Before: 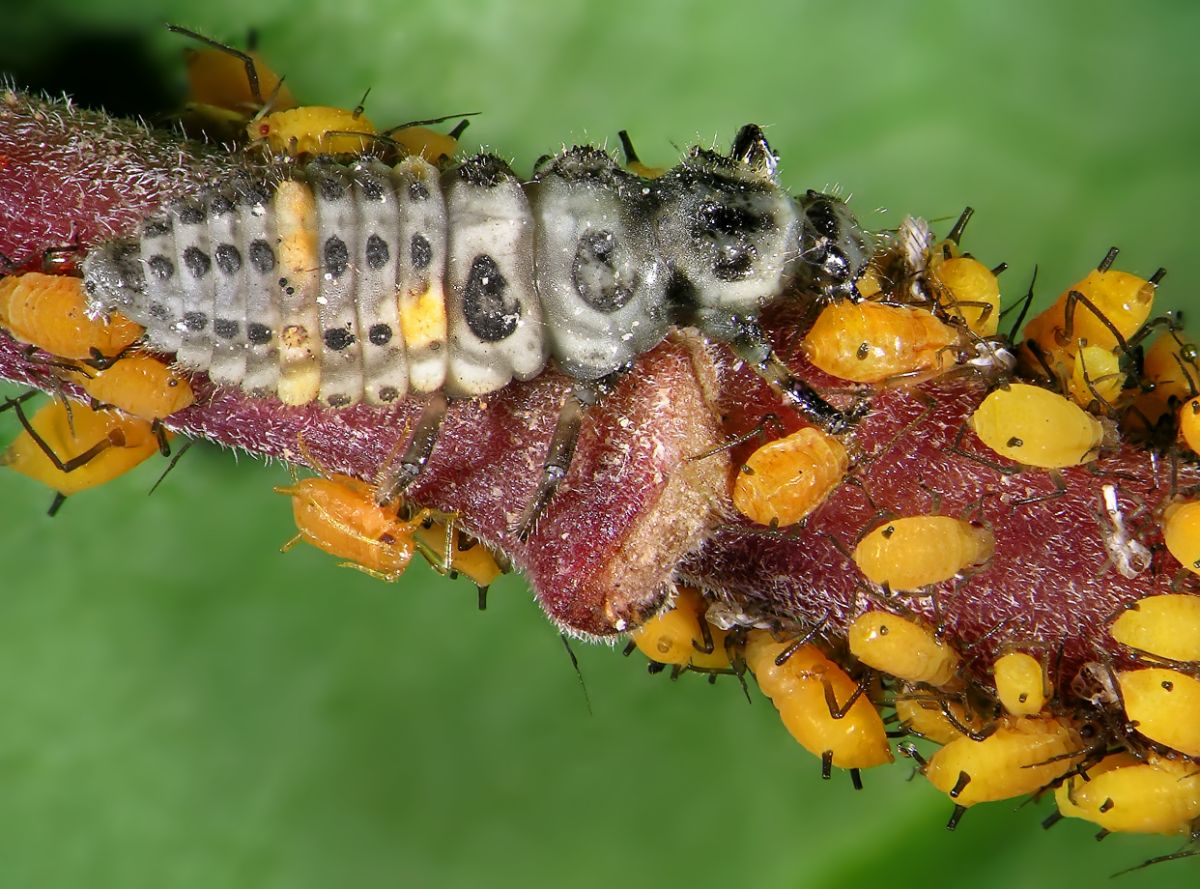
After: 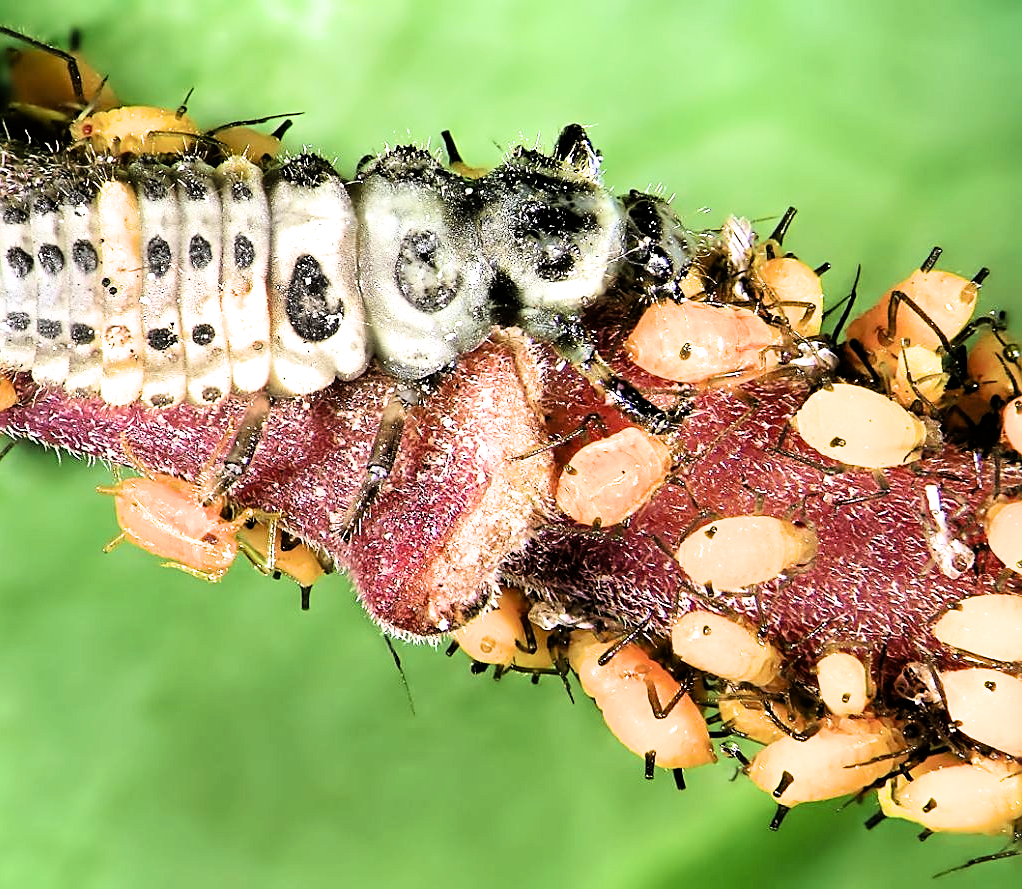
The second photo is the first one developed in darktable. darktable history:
filmic rgb: black relative exposure -5.41 EV, white relative exposure 2.88 EV, dynamic range scaling -38.21%, hardness 3.98, contrast 1.6, highlights saturation mix -0.766%, color science v6 (2022)
exposure: exposure 1 EV, compensate exposure bias true, compensate highlight preservation false
sharpen: on, module defaults
velvia: on, module defaults
crop and rotate: left 14.815%
